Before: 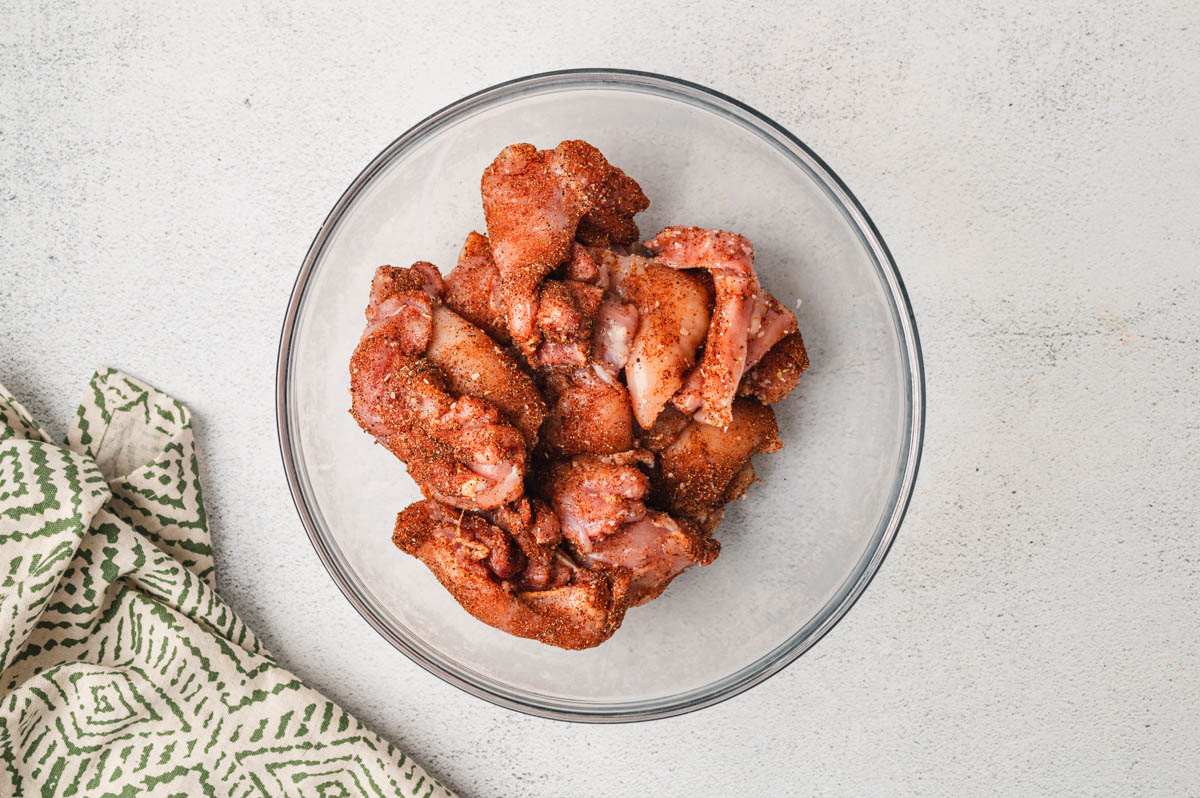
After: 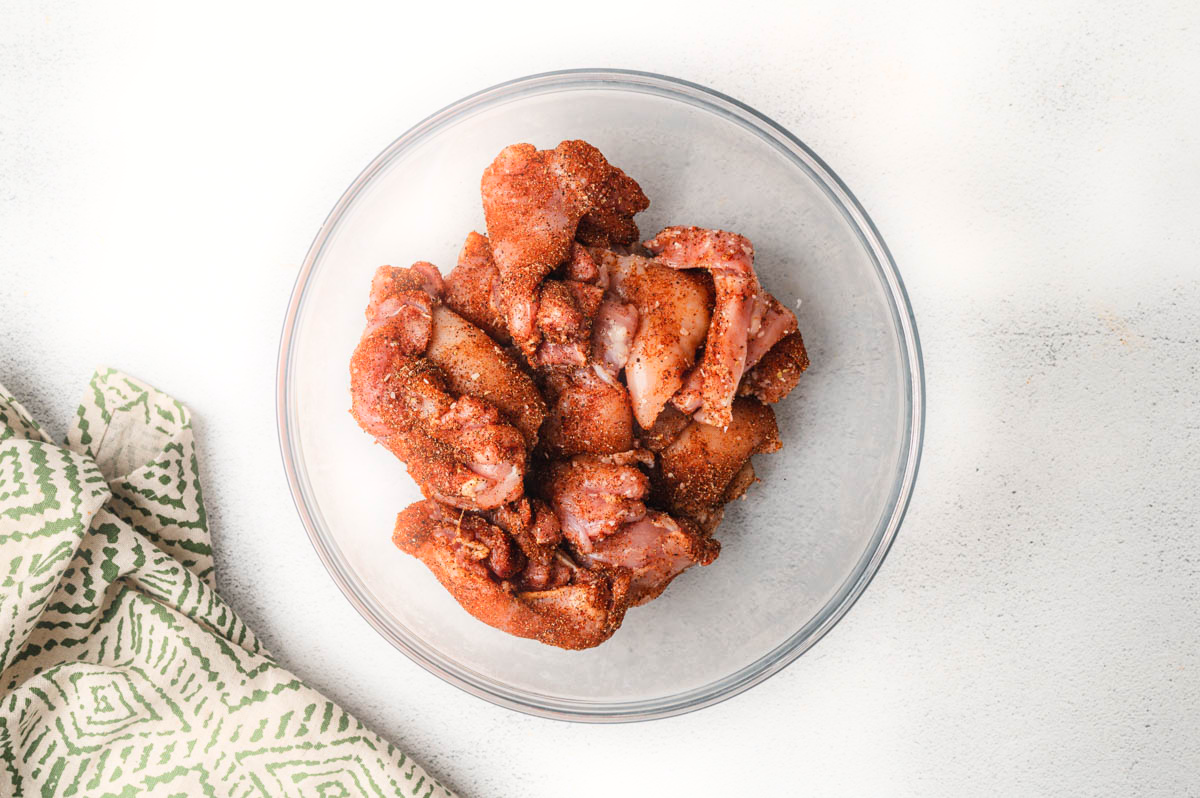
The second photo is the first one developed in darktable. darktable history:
bloom: size 5%, threshold 95%, strength 15%
